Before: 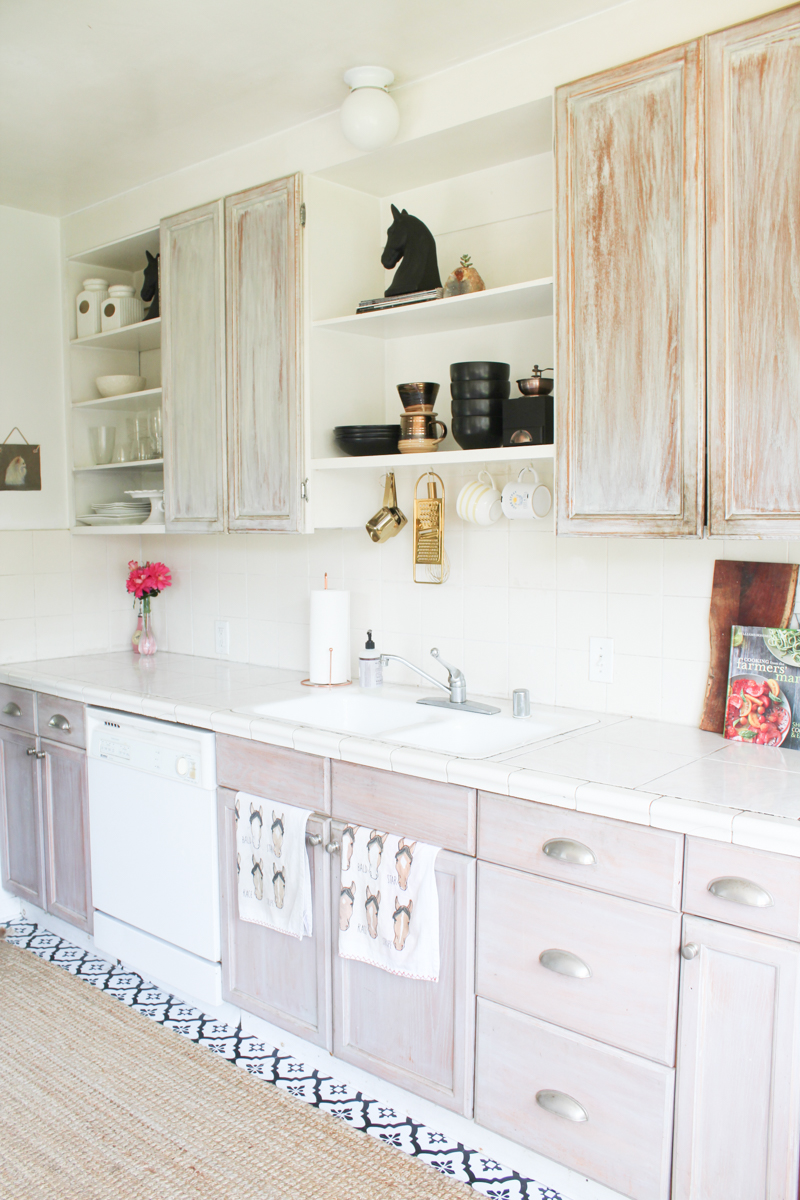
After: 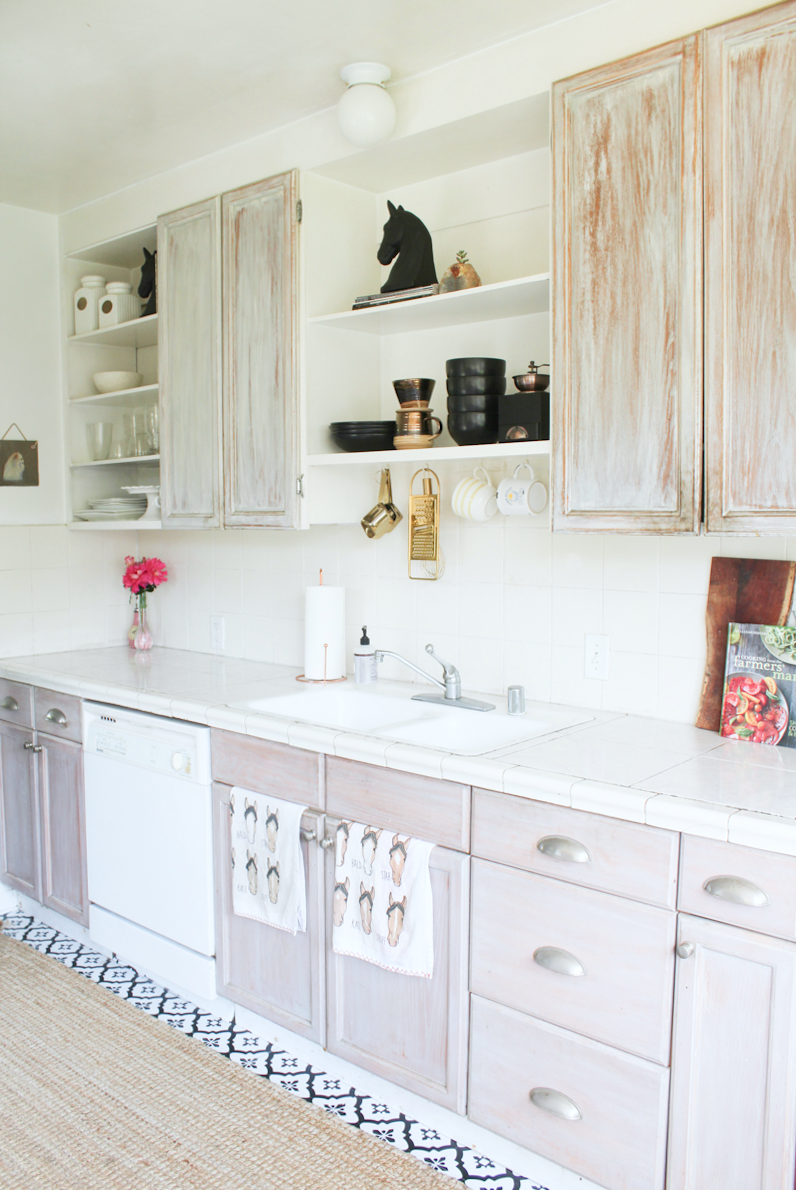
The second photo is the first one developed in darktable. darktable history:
white balance: red 0.986, blue 1.01
rotate and perspective: rotation 0.192°, lens shift (horizontal) -0.015, crop left 0.005, crop right 0.996, crop top 0.006, crop bottom 0.99
